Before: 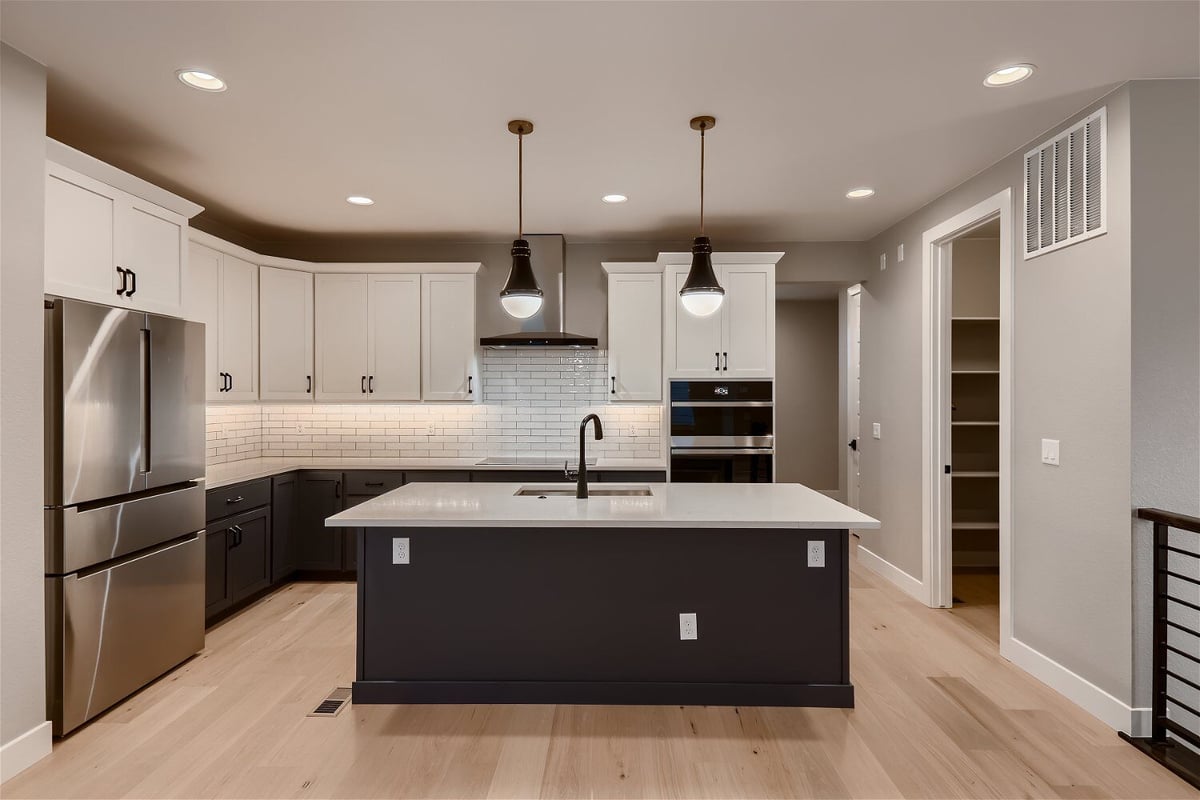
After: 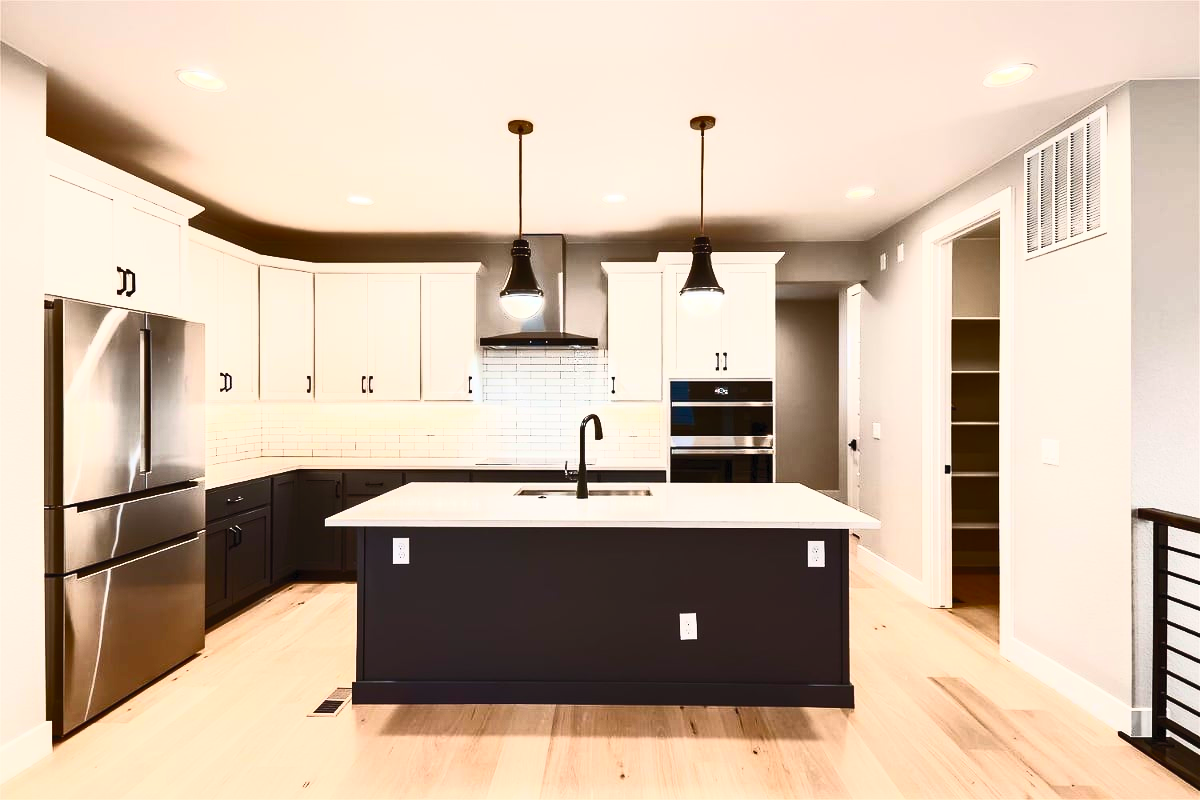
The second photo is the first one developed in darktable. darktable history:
contrast brightness saturation: contrast 0.83, brightness 0.599, saturation 0.584
